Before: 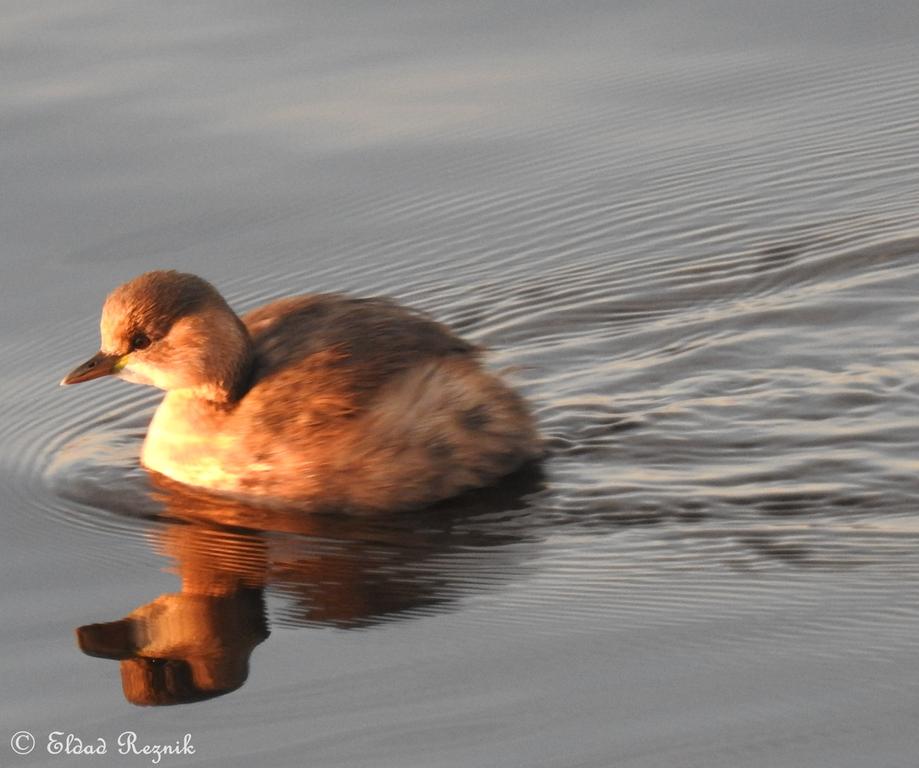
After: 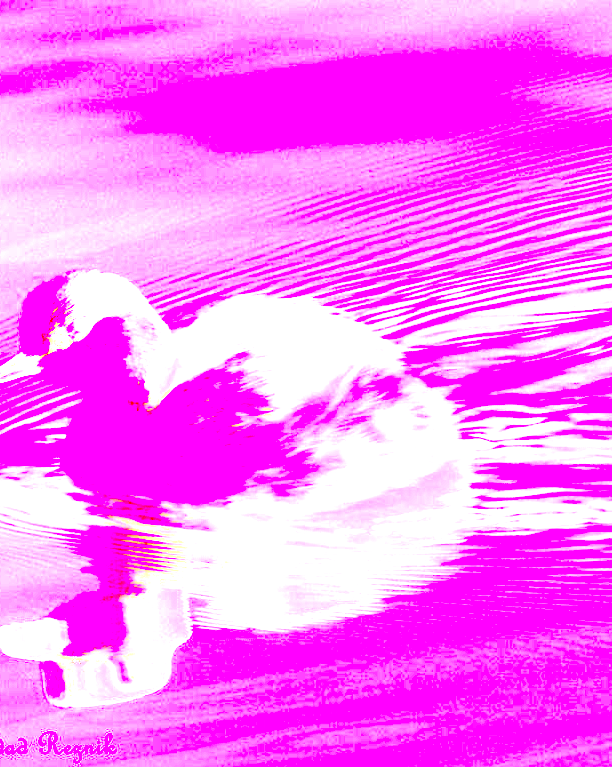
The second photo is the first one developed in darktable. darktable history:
white balance: red 8, blue 8
crop and rotate: left 8.786%, right 24.548%
local contrast: on, module defaults
exposure: black level correction 0, exposure 0.7 EV, compensate exposure bias true, compensate highlight preservation false
